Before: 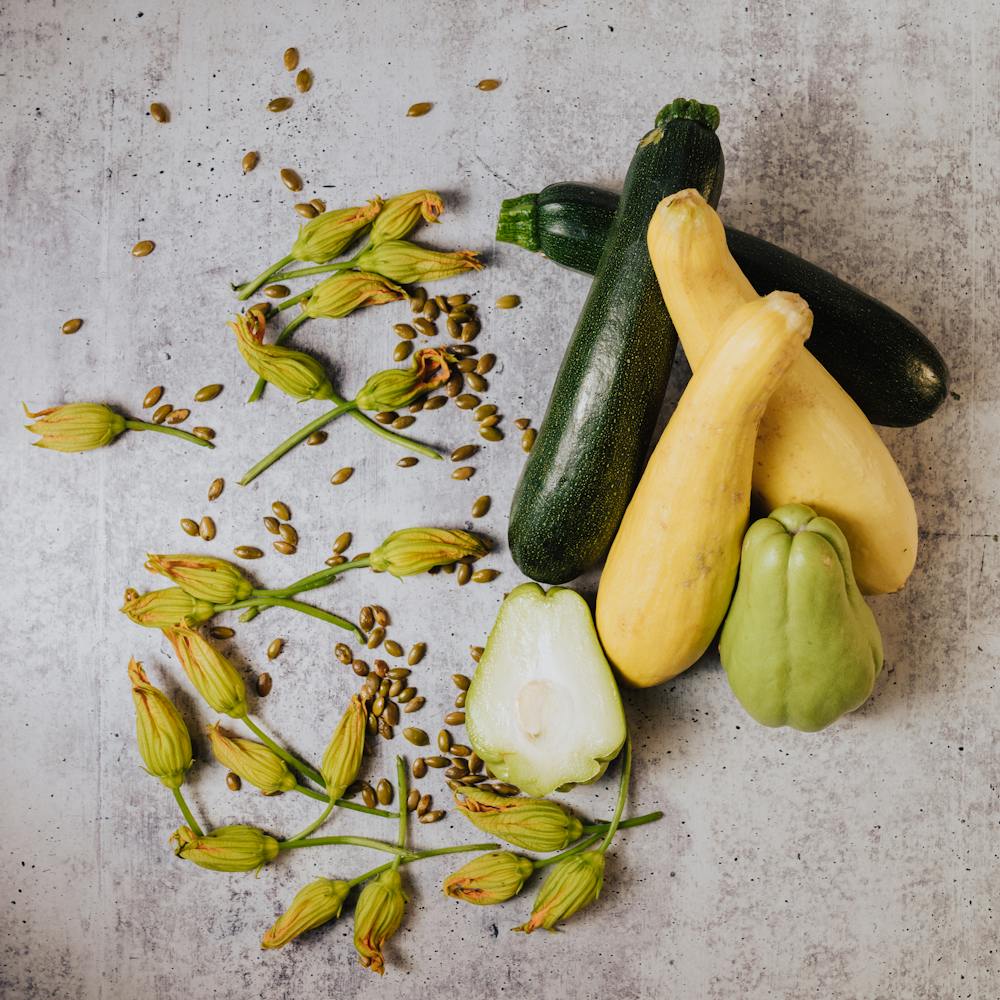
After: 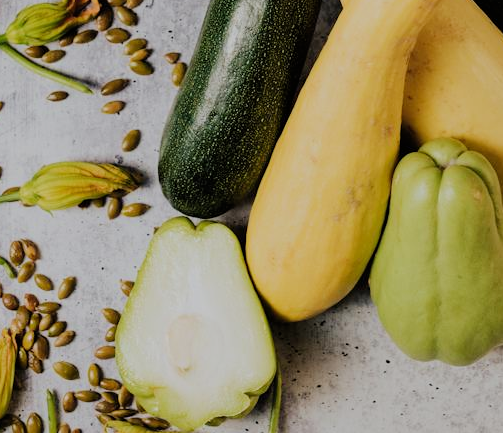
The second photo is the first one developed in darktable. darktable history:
filmic rgb: black relative exposure -16 EV, white relative exposure 6.92 EV, hardness 4.7
crop: left 35.03%, top 36.625%, right 14.663%, bottom 20.057%
